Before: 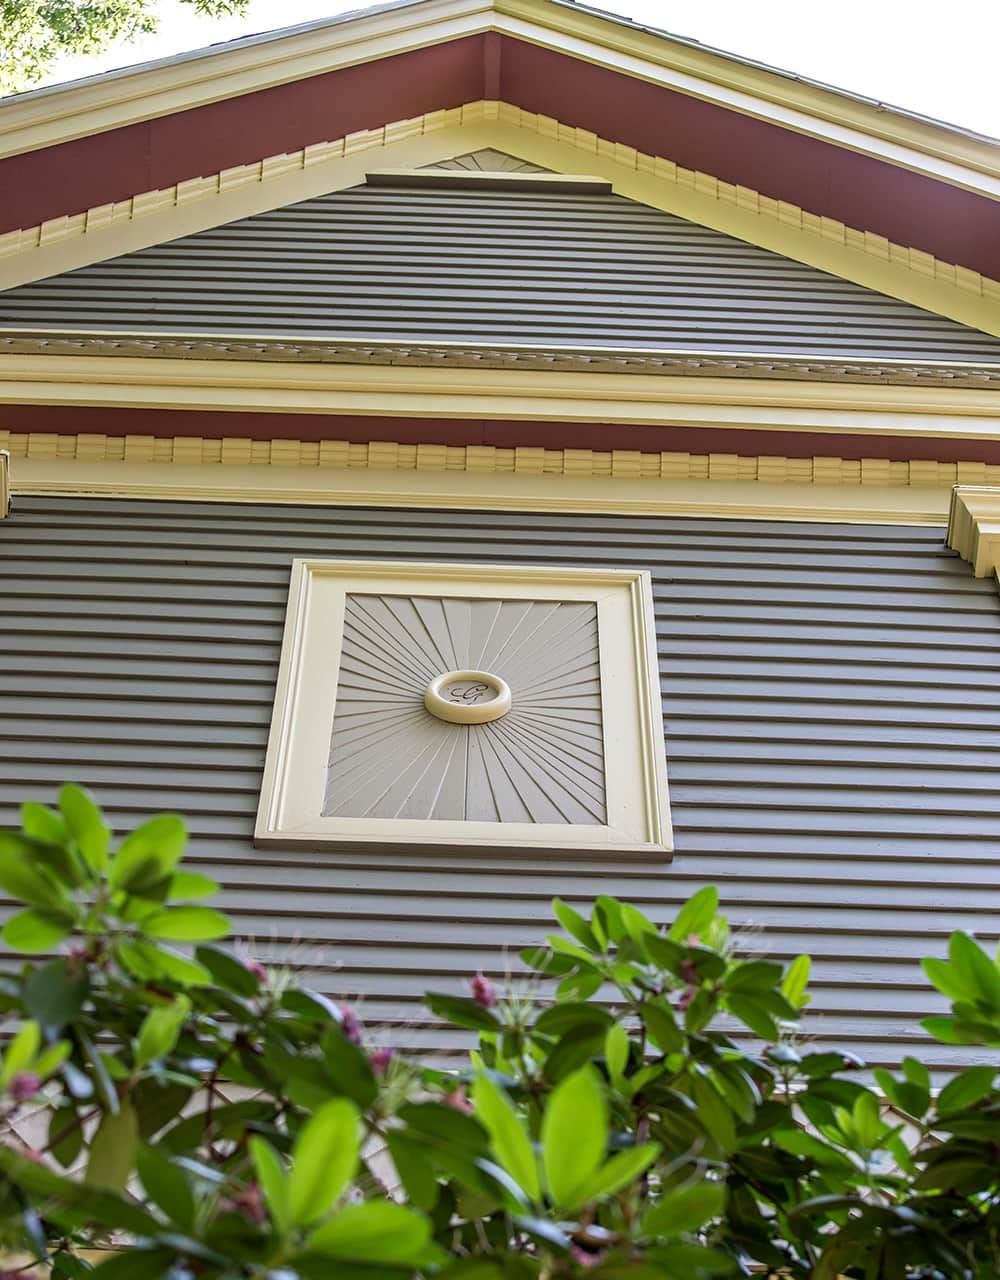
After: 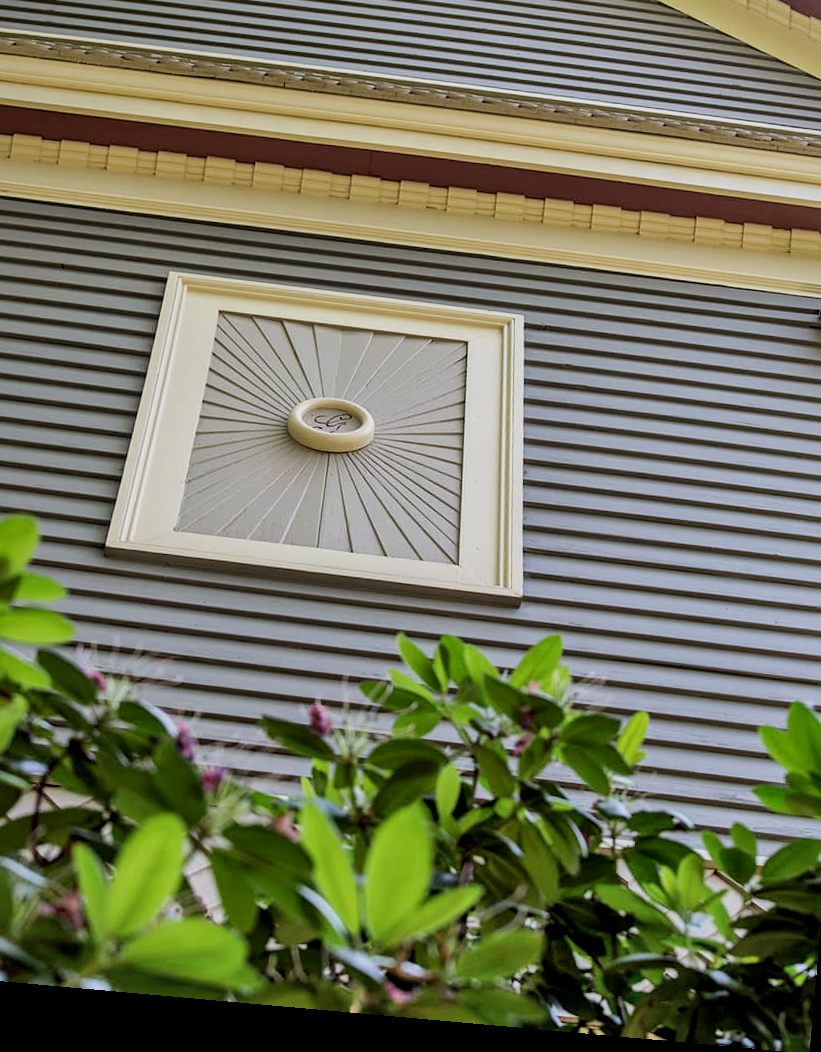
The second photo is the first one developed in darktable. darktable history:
shadows and highlights: shadows 37.27, highlights -28.18, soften with gaussian
filmic rgb: hardness 4.17
local contrast: mode bilateral grid, contrast 20, coarseness 50, detail 144%, midtone range 0.2
crop: left 16.871%, top 22.857%, right 9.116%
rotate and perspective: rotation 5.12°, automatic cropping off
